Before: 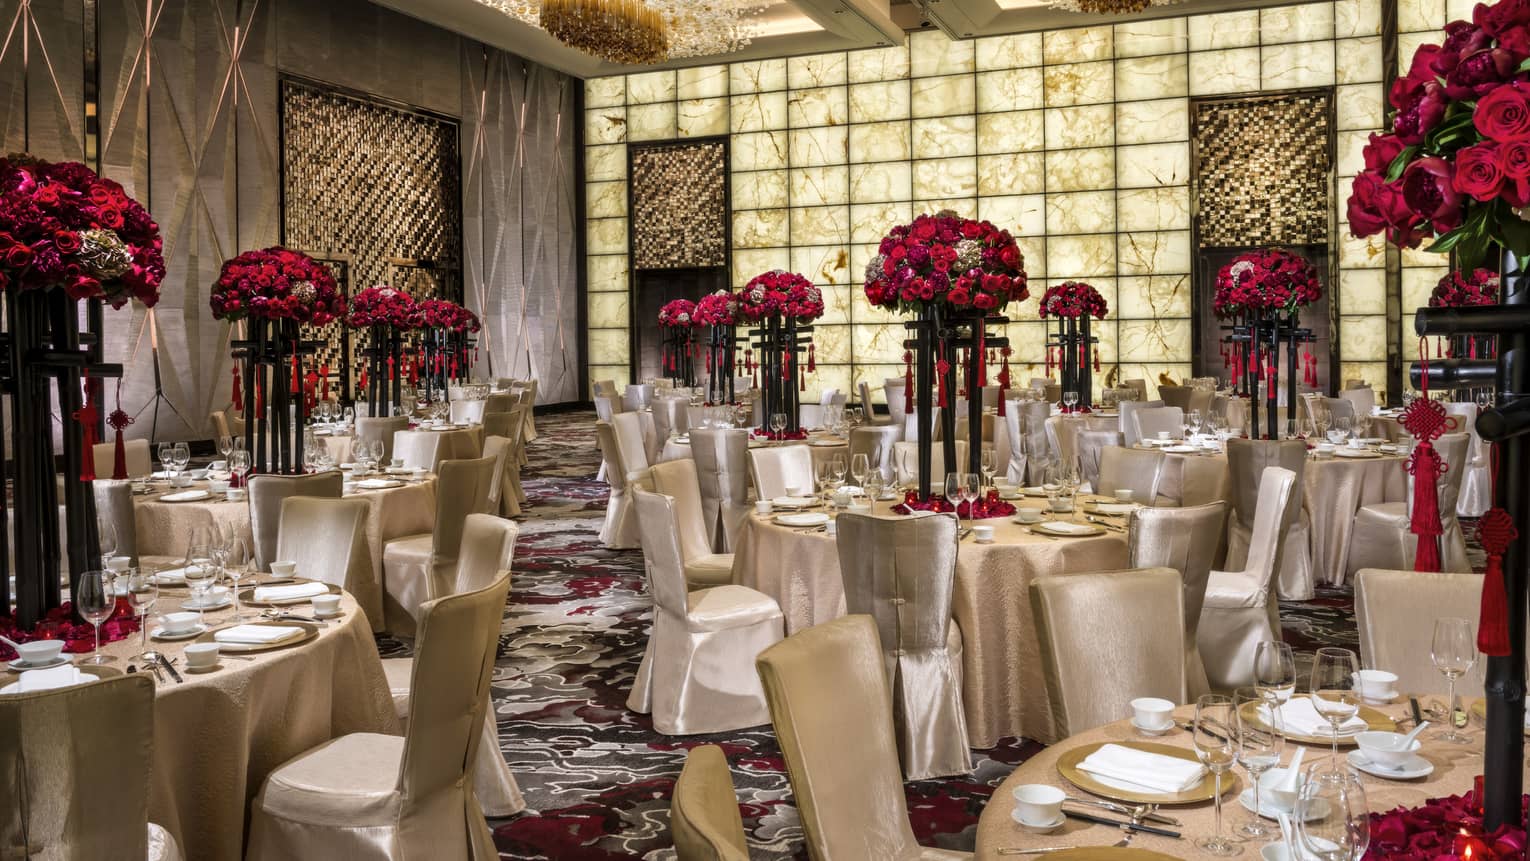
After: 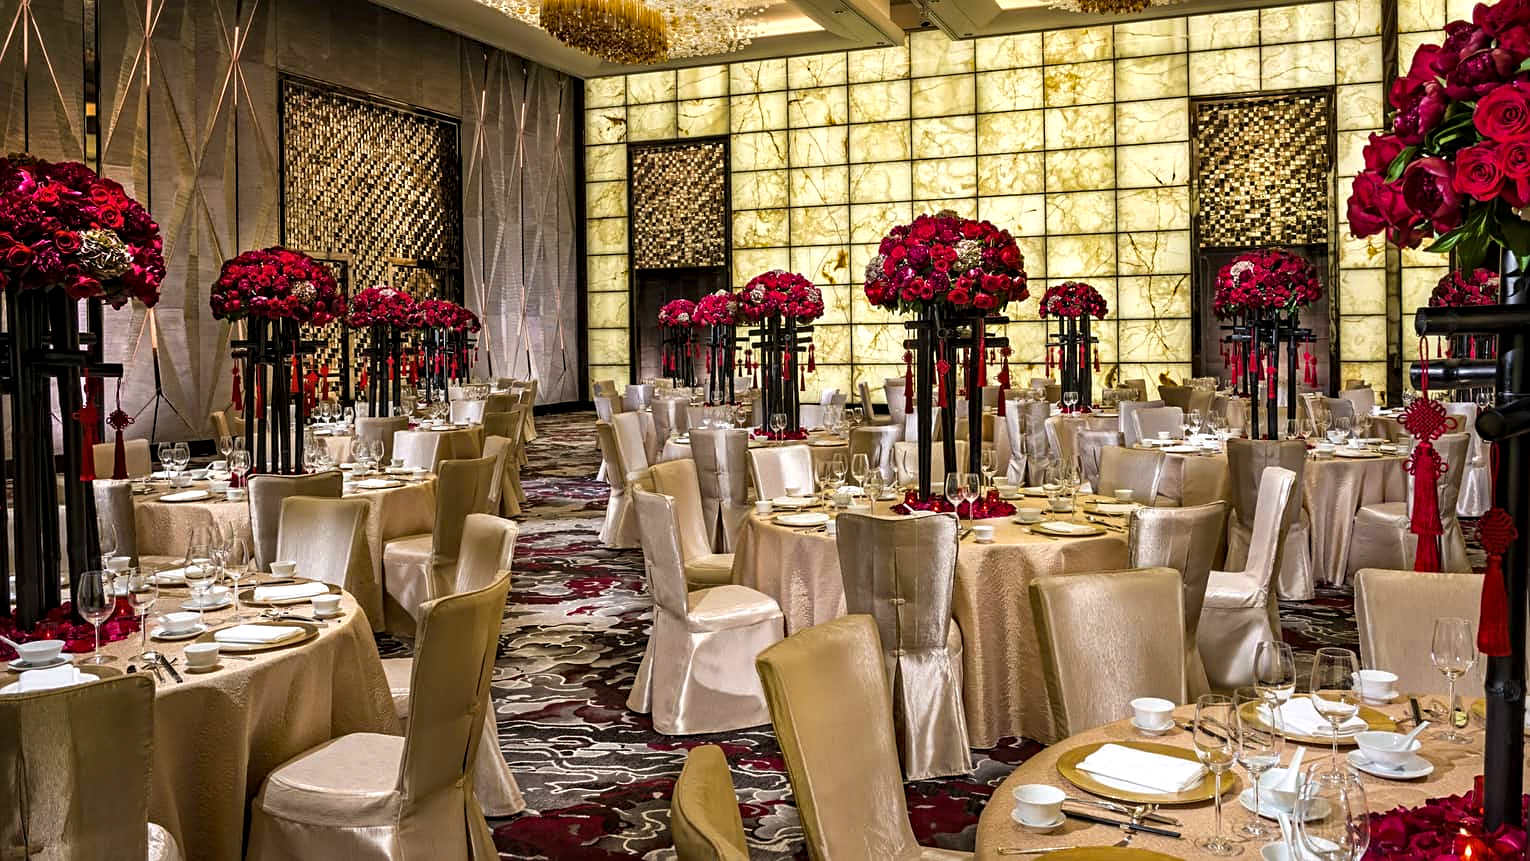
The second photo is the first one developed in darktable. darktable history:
sharpen: on, module defaults
local contrast: highlights 106%, shadows 102%, detail 119%, midtone range 0.2
color balance rgb: highlights gain › luminance 6.591%, highlights gain › chroma 1.261%, highlights gain › hue 88.54°, linear chroma grading › global chroma 14.83%, perceptual saturation grading › global saturation -0.094%, global vibrance 20%
haze removal: compatibility mode true, adaptive false
